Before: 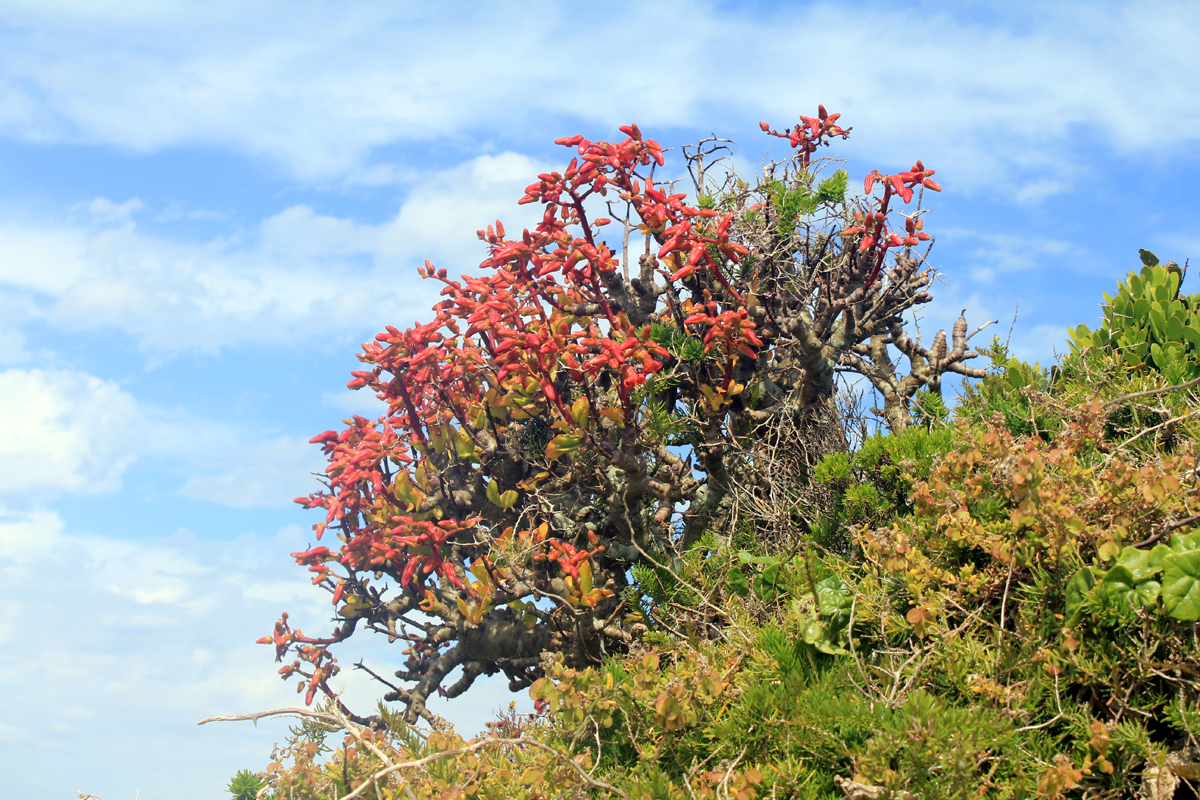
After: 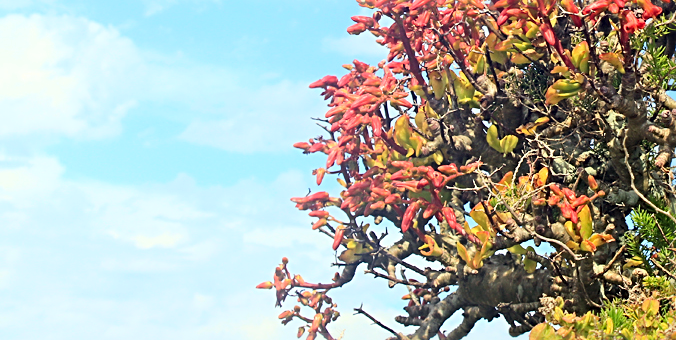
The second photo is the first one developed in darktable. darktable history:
crop: top 44.483%, right 43.593%, bottom 12.892%
sharpen: radius 2.543, amount 0.636
contrast brightness saturation: contrast 0.2, brightness 0.16, saturation 0.22
color contrast: green-magenta contrast 0.96
